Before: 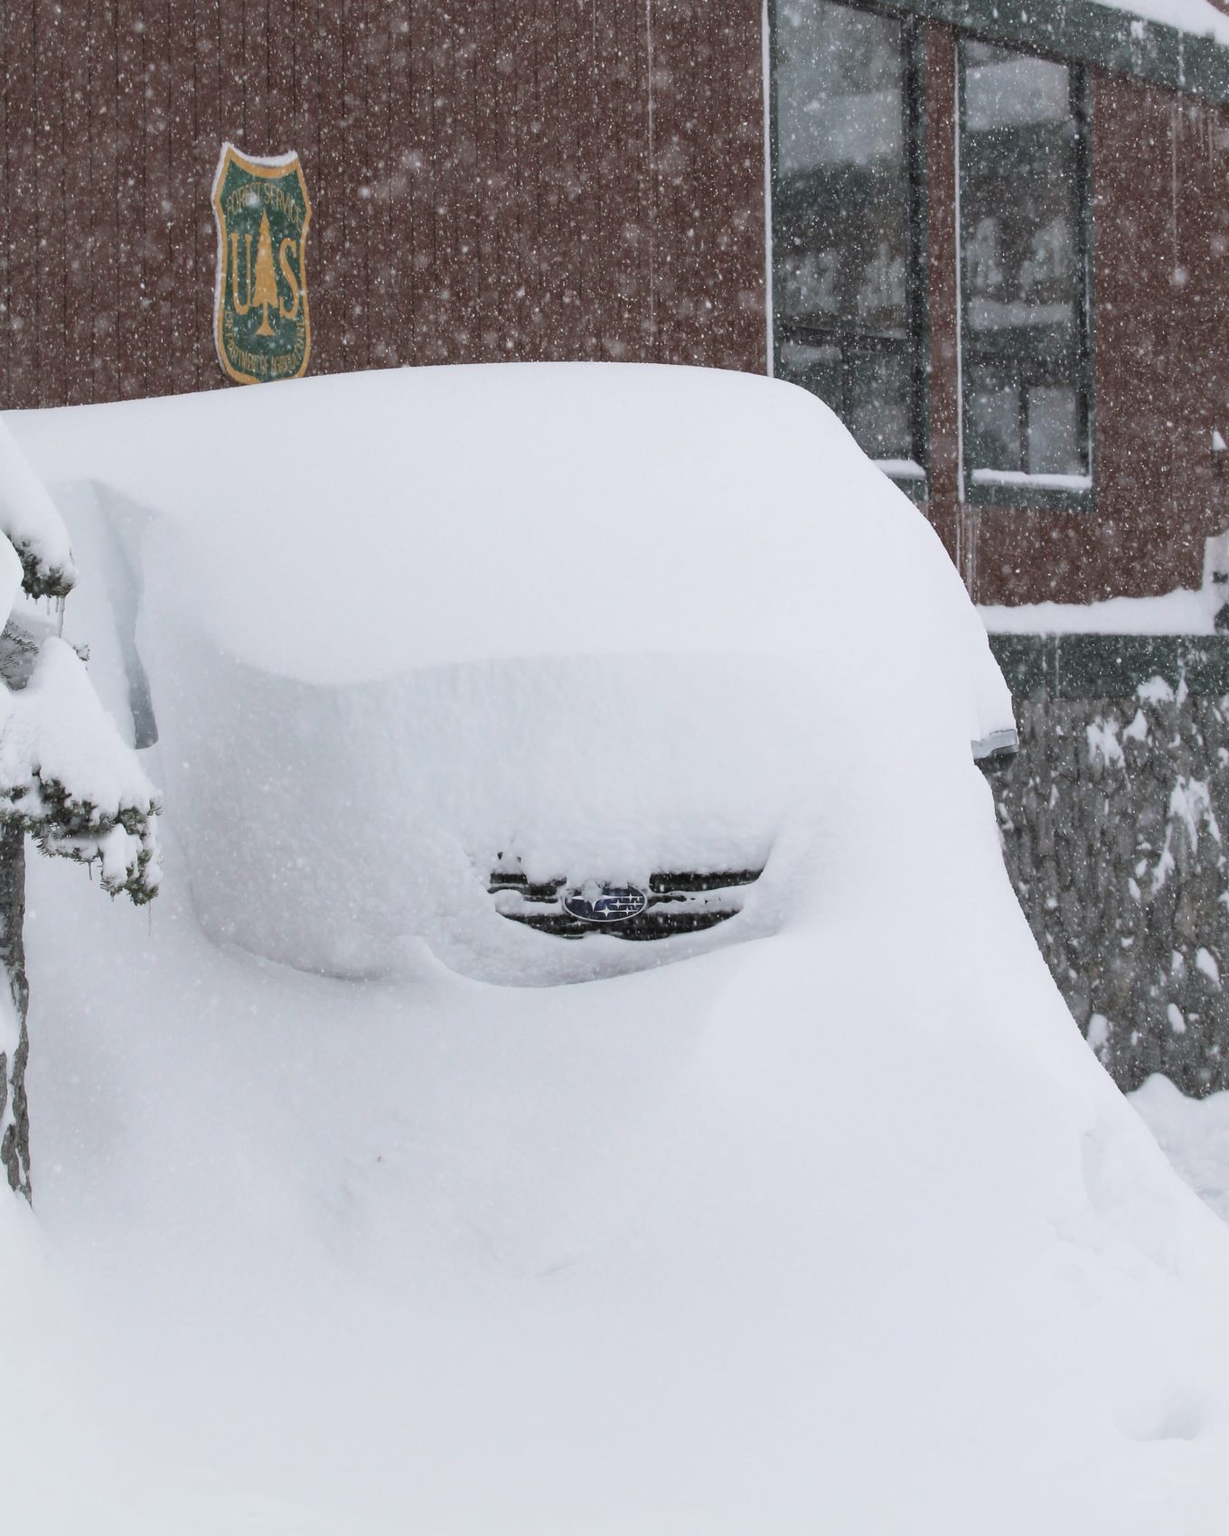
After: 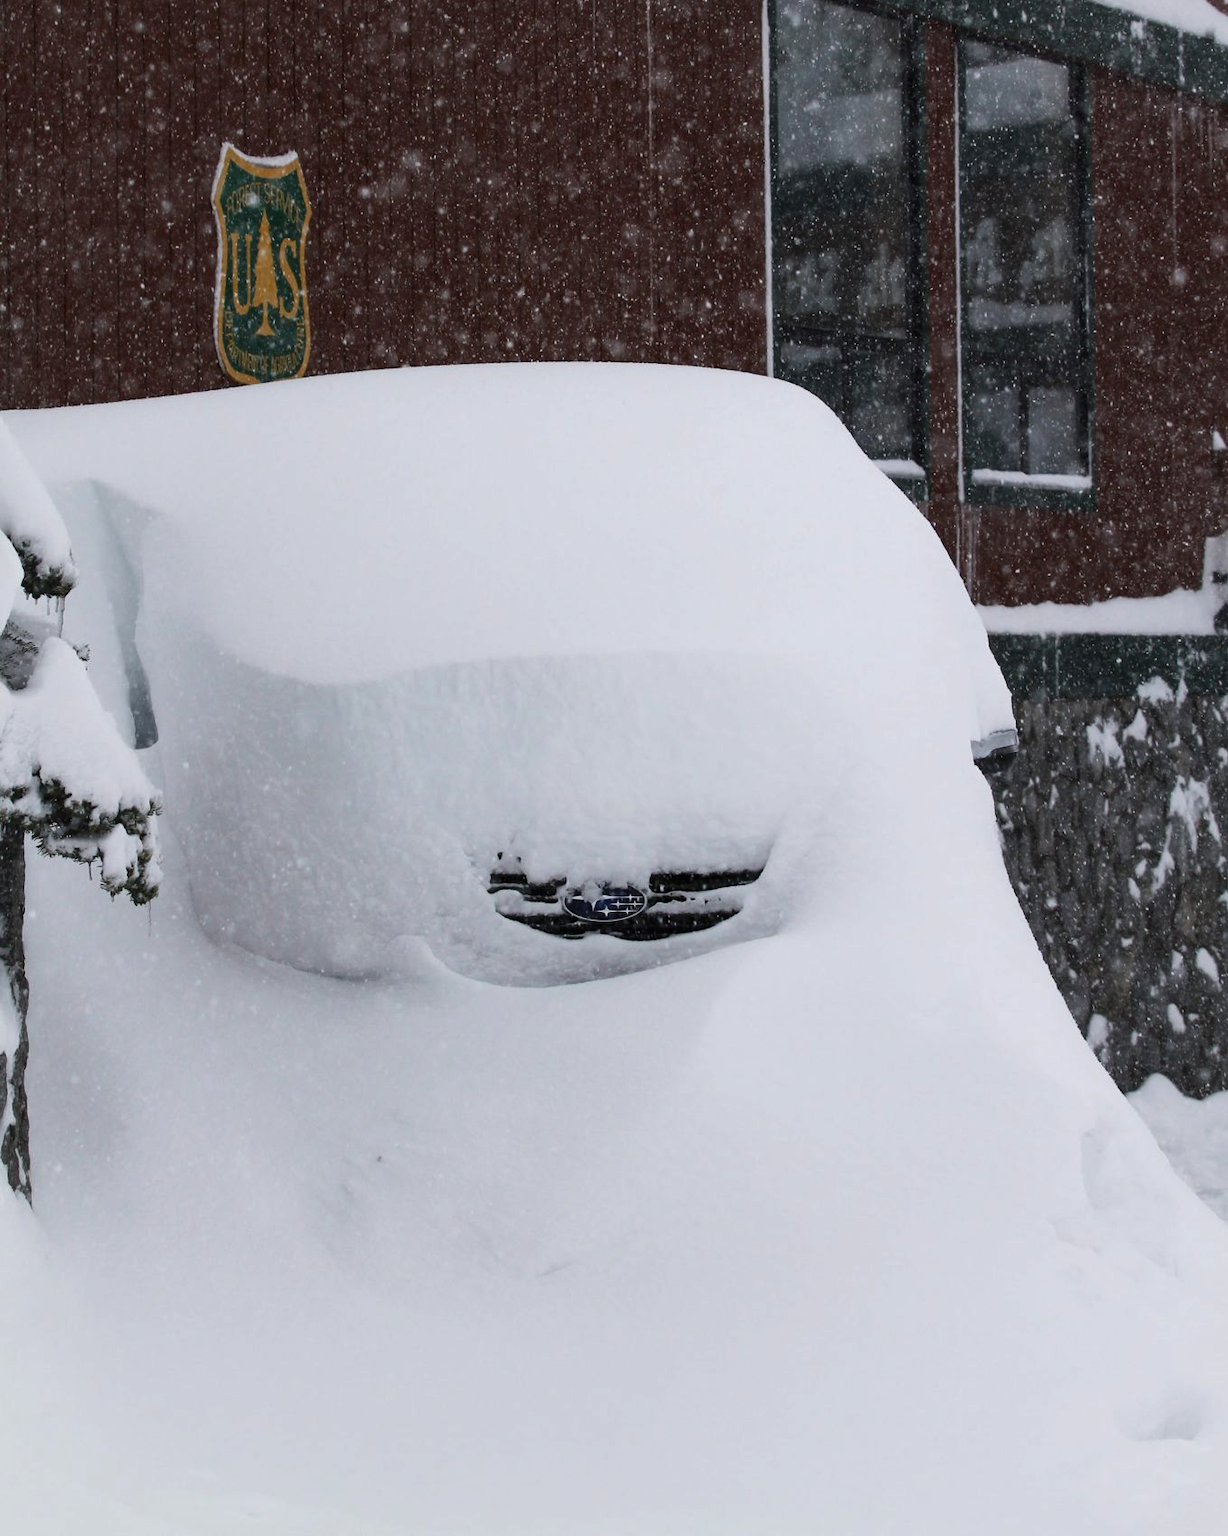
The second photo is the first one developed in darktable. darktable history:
contrast brightness saturation: contrast 0.101, brightness -0.272, saturation 0.136
